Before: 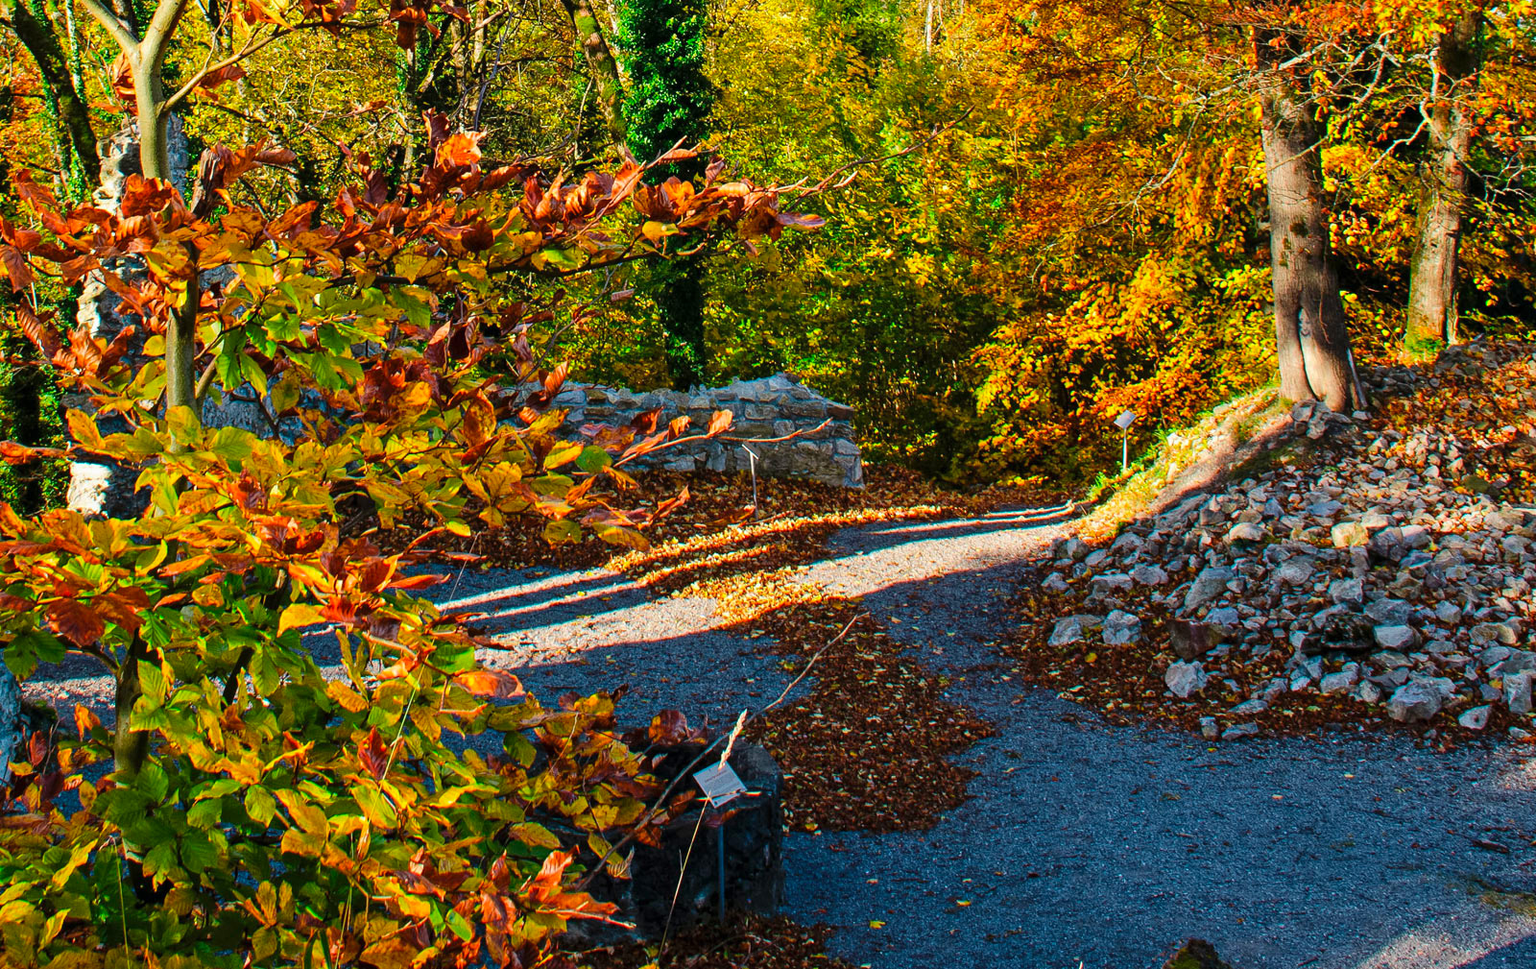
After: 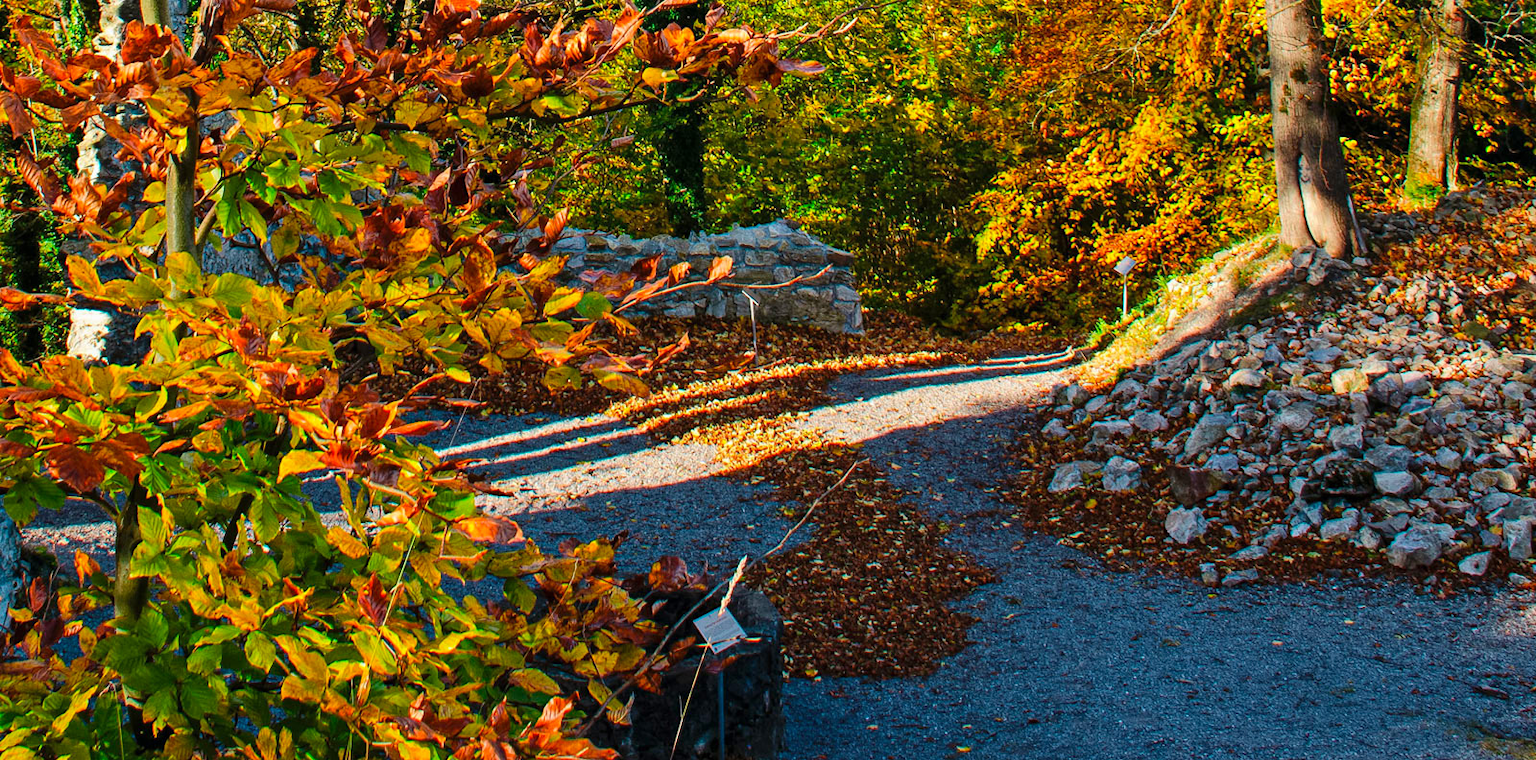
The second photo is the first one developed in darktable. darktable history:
crop and rotate: top 15.938%, bottom 5.543%
